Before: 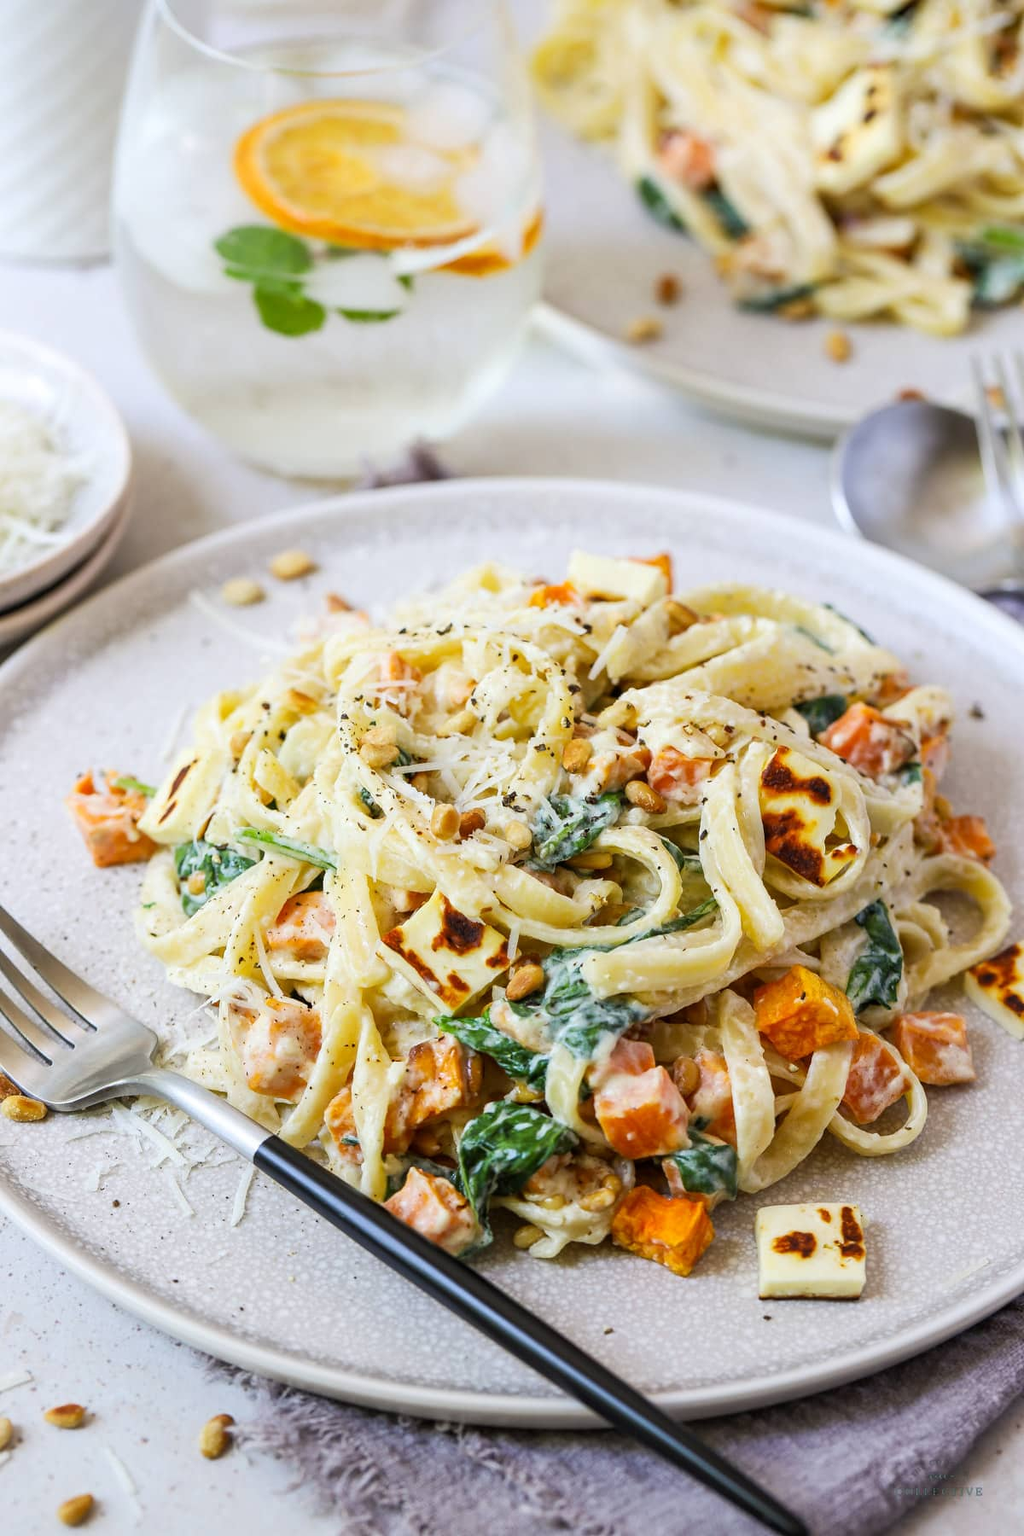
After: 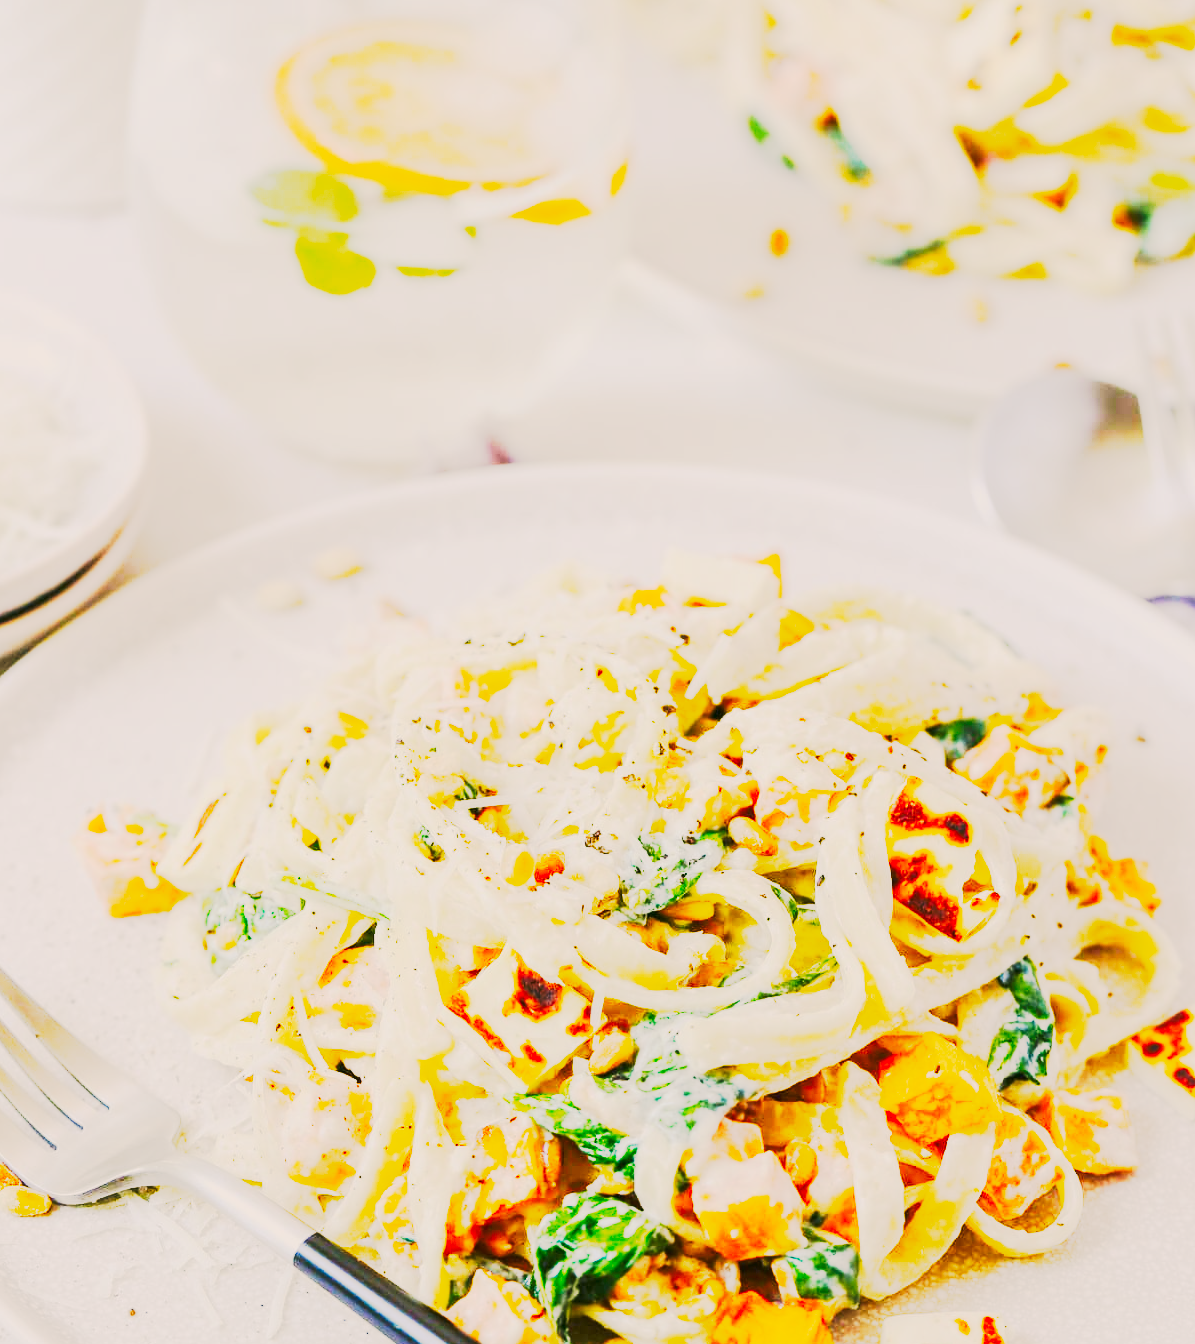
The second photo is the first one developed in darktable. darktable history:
crop: left 0.387%, top 5.469%, bottom 19.809%
exposure: exposure 2 EV, compensate exposure bias true, compensate highlight preservation false
tone curve: curves: ch0 [(0, 0) (0.003, 0.006) (0.011, 0.006) (0.025, 0.008) (0.044, 0.014) (0.069, 0.02) (0.1, 0.025) (0.136, 0.037) (0.177, 0.053) (0.224, 0.086) (0.277, 0.13) (0.335, 0.189) (0.399, 0.253) (0.468, 0.375) (0.543, 0.521) (0.623, 0.671) (0.709, 0.789) (0.801, 0.841) (0.898, 0.889) (1, 1)], preserve colors none
base curve: curves: ch0 [(0, 0) (0.088, 0.125) (0.176, 0.251) (0.354, 0.501) (0.613, 0.749) (1, 0.877)], preserve colors none
color correction: highlights a* 4.02, highlights b* 4.98, shadows a* -7.55, shadows b* 4.98
contrast brightness saturation: contrast -0.28
